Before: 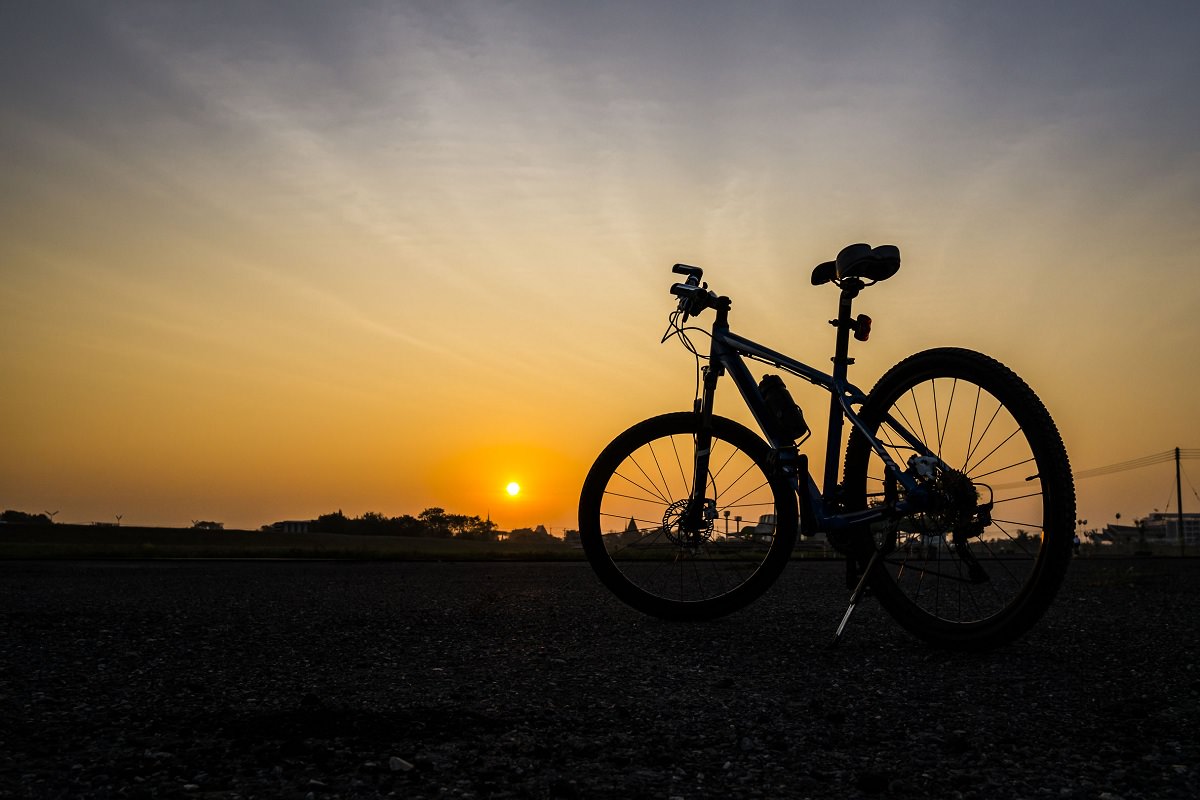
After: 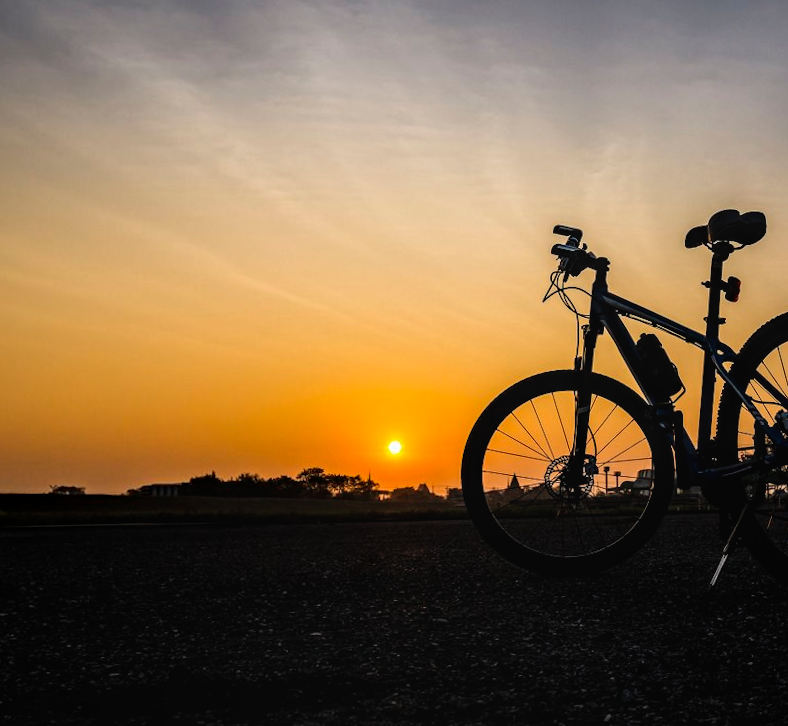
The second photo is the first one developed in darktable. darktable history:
crop and rotate: left 13.537%, right 19.796%
local contrast: on, module defaults
rotate and perspective: rotation -0.013°, lens shift (vertical) -0.027, lens shift (horizontal) 0.178, crop left 0.016, crop right 0.989, crop top 0.082, crop bottom 0.918
